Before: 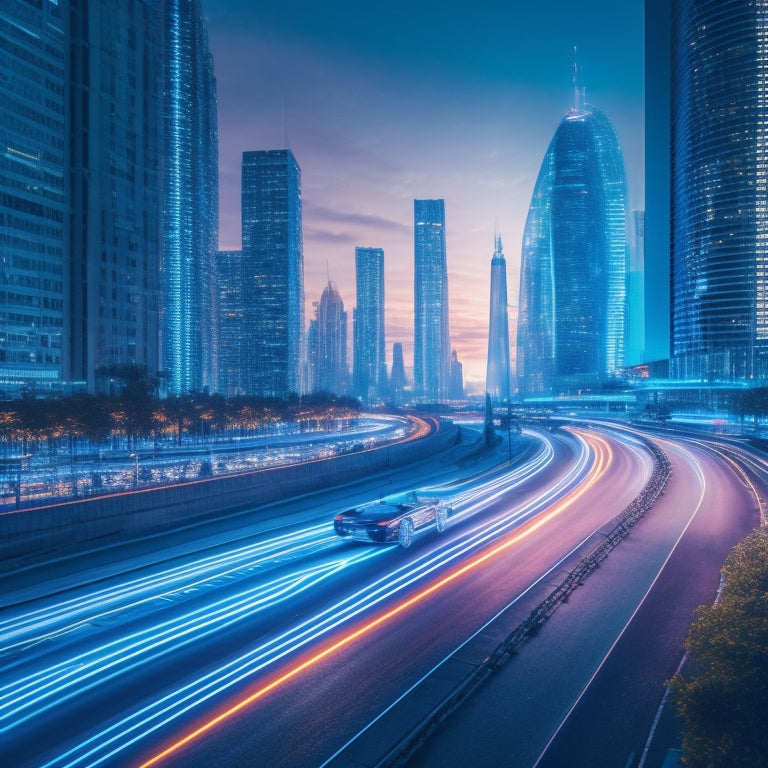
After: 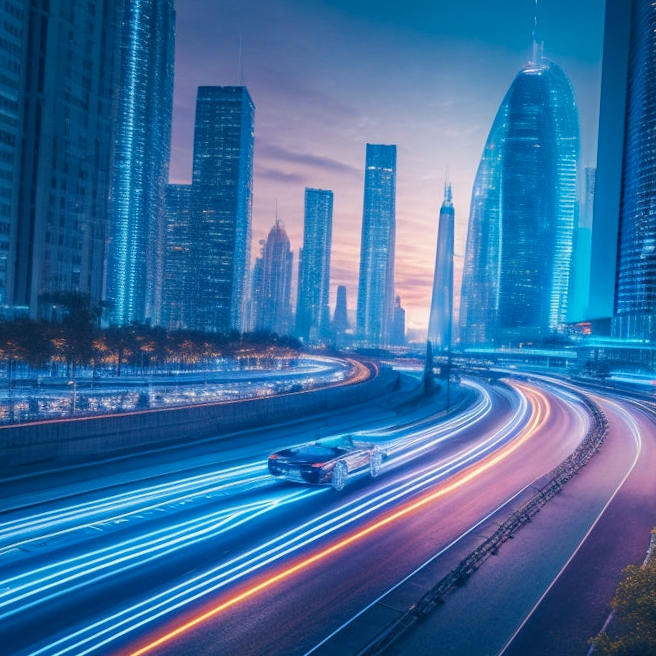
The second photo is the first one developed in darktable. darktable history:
crop and rotate: angle -3.27°, left 5.211%, top 5.211%, right 4.607%, bottom 4.607%
haze removal: compatibility mode true, adaptive false
